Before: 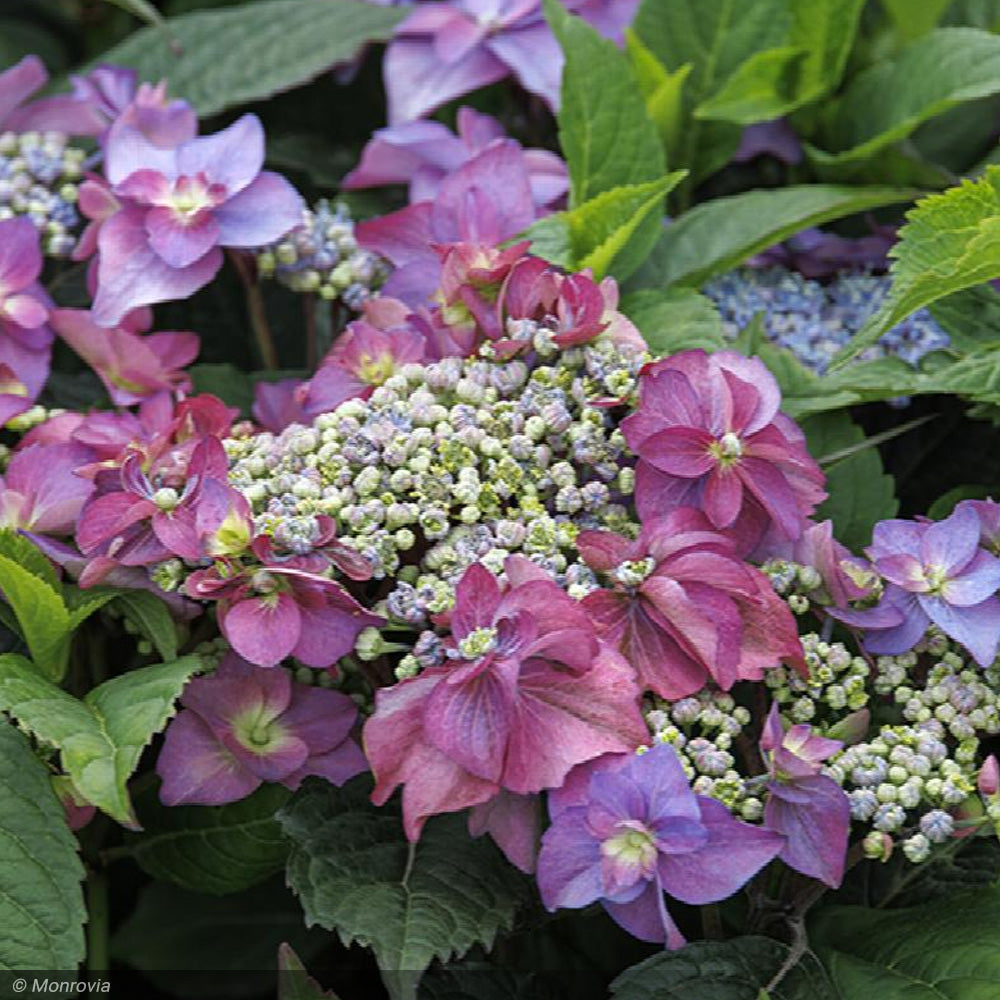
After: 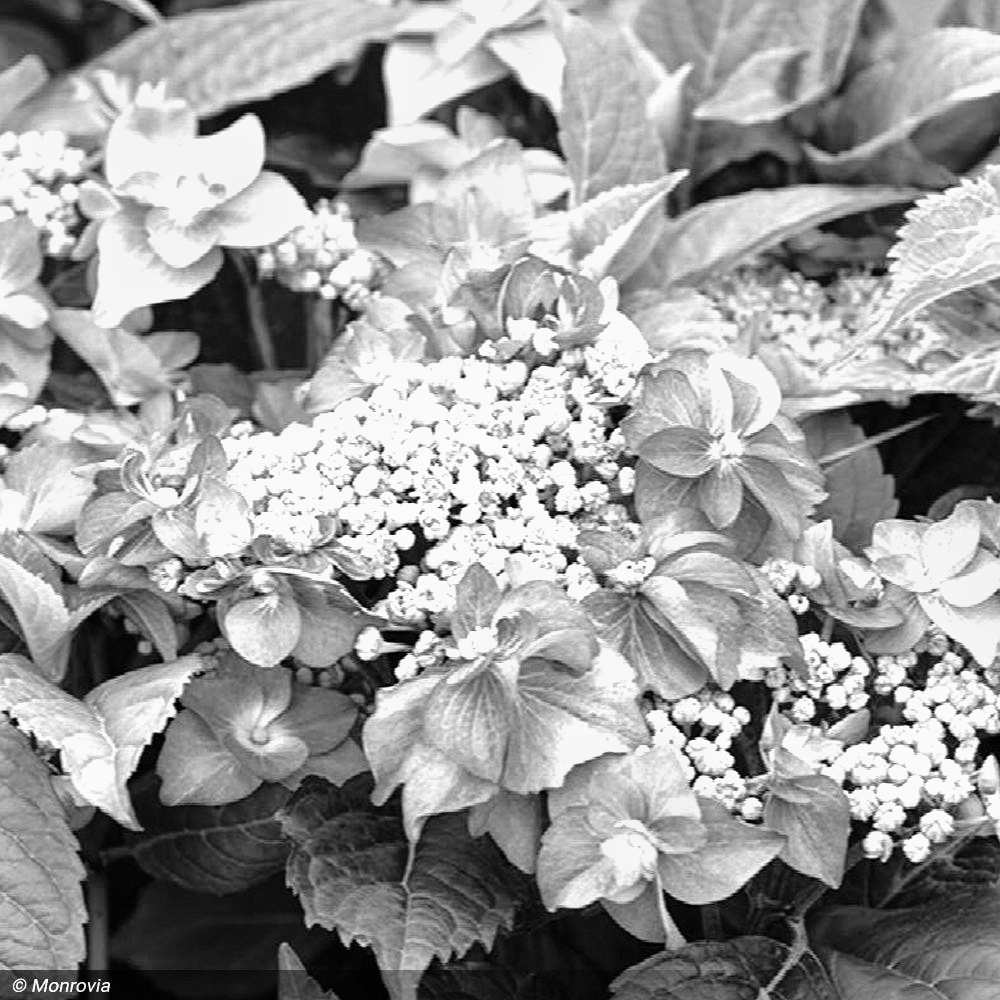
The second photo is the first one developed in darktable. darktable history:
monochrome: a 32, b 64, size 2.3
fill light: exposure -2 EV, width 8.6
exposure: black level correction 0, exposure 1.6 EV, compensate exposure bias true, compensate highlight preservation false
